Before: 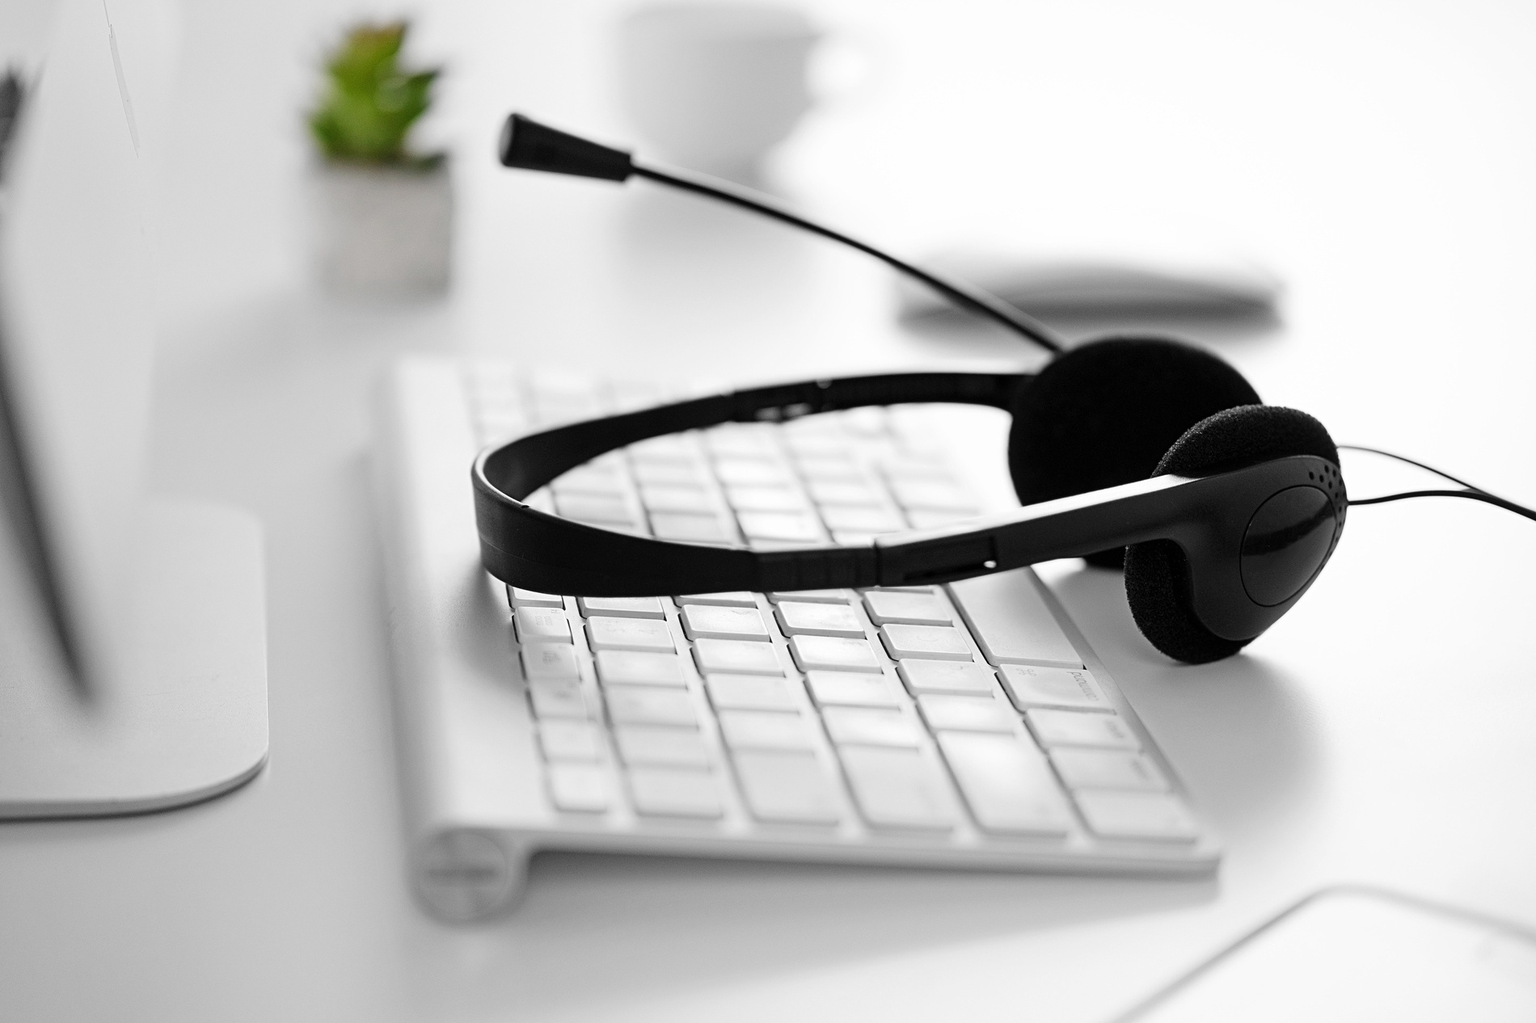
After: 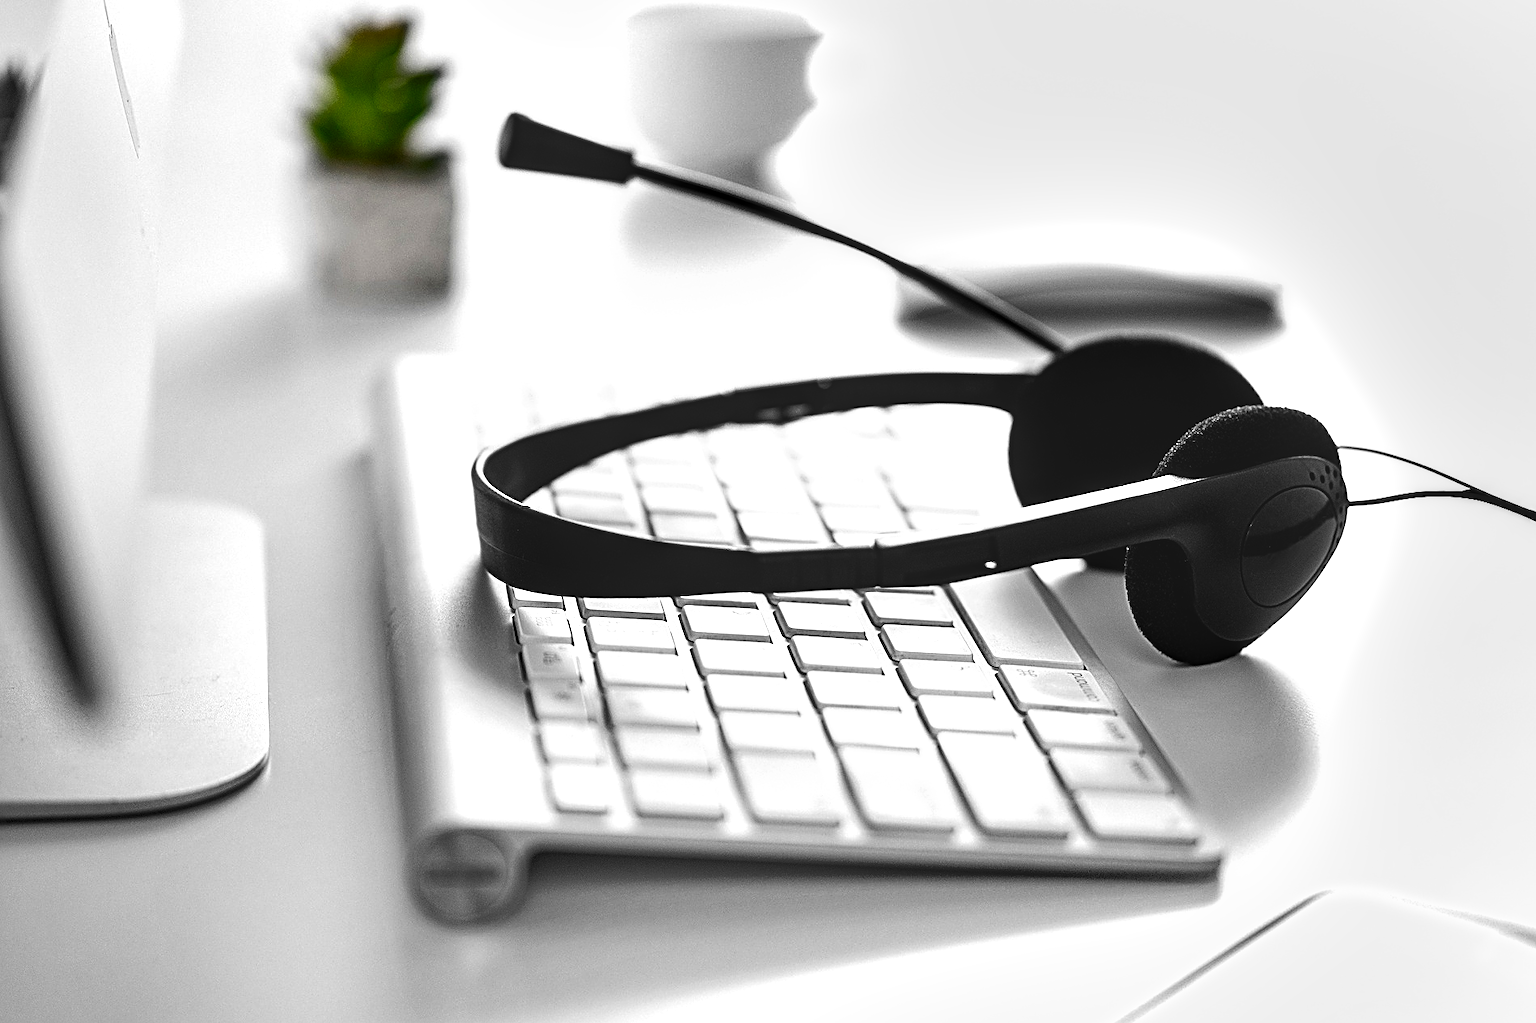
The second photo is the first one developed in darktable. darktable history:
exposure: black level correction 0, exposure 0.499 EV, compensate highlight preservation false
sharpen: radius 2.555, amount 0.649
shadows and highlights: low approximation 0.01, soften with gaussian
contrast brightness saturation: contrast 0.104, brightness -0.278, saturation 0.149
local contrast: on, module defaults
